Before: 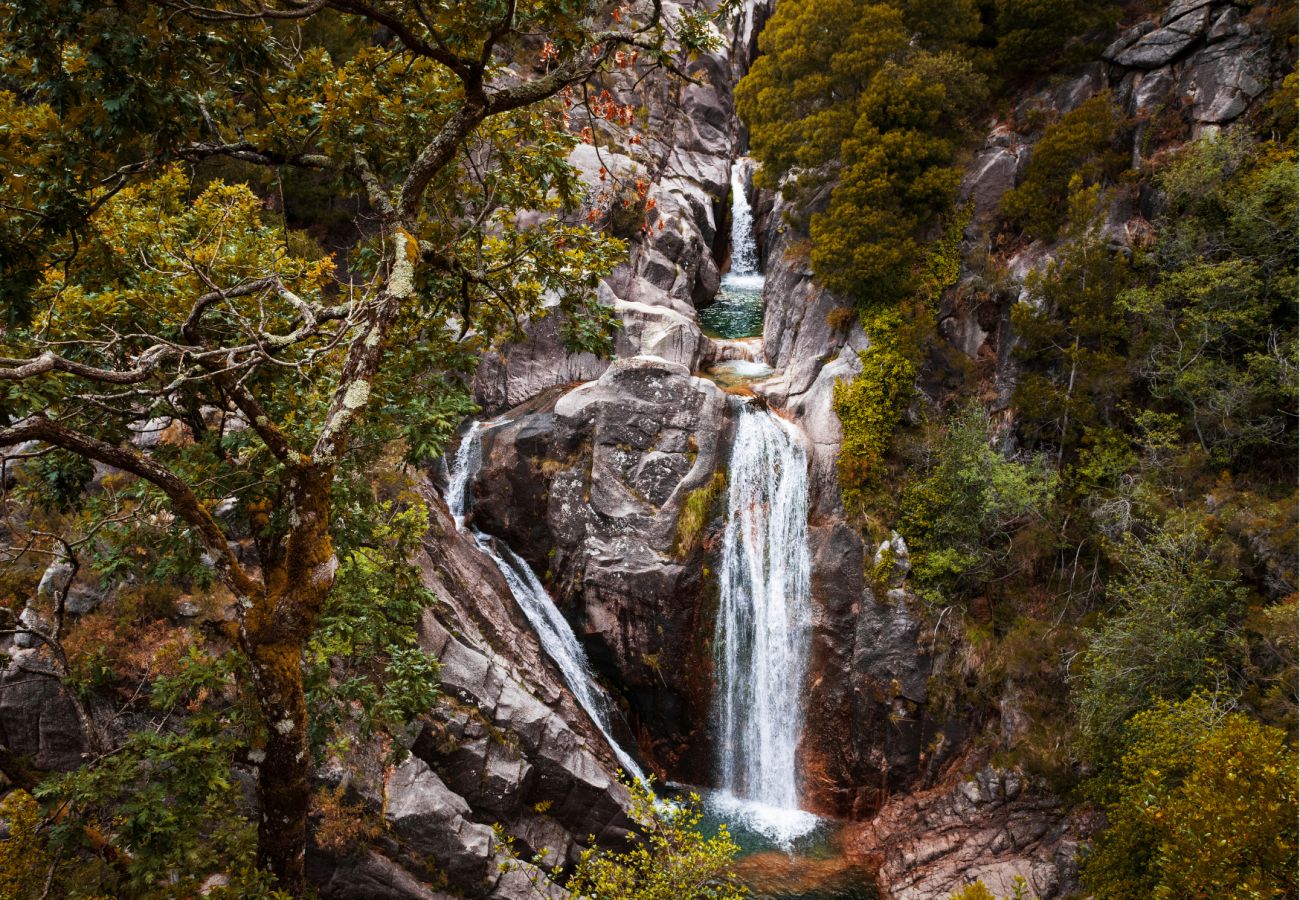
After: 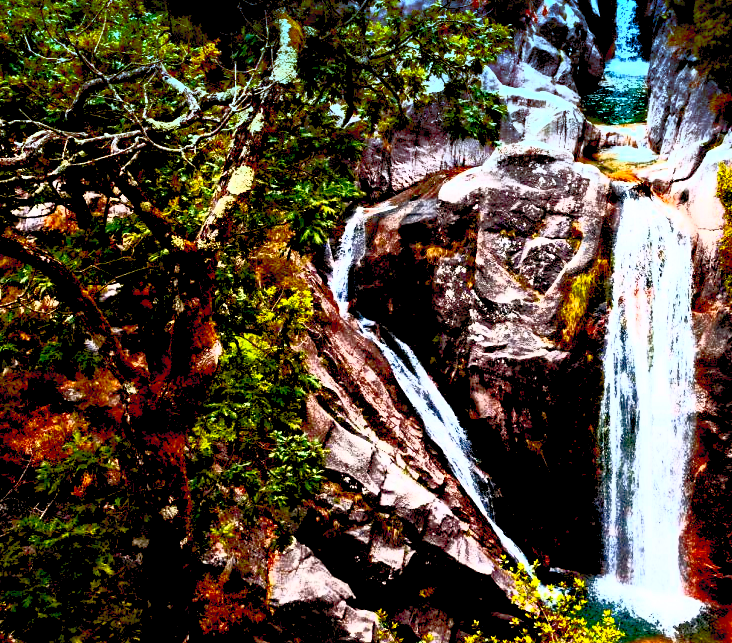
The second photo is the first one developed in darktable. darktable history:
exposure: black level correction 0.046, exposure -0.228 EV, compensate highlight preservation false
crop: left 8.966%, top 23.852%, right 34.699%, bottom 4.703%
graduated density: density 2.02 EV, hardness 44%, rotation 0.374°, offset 8.21, hue 208.8°, saturation 97%
contrast brightness saturation: contrast 1, brightness 1, saturation 1
